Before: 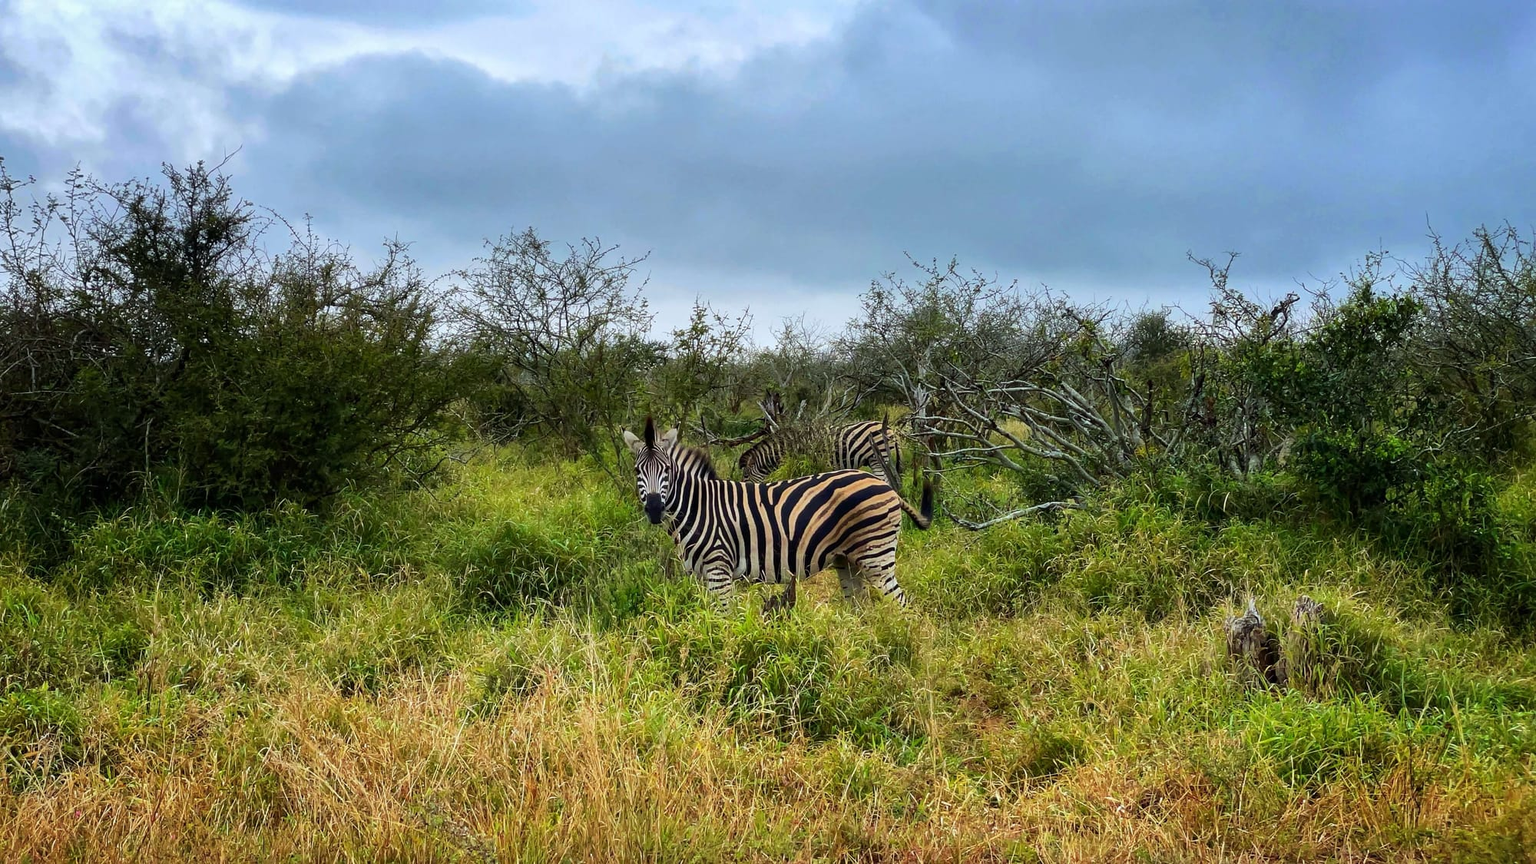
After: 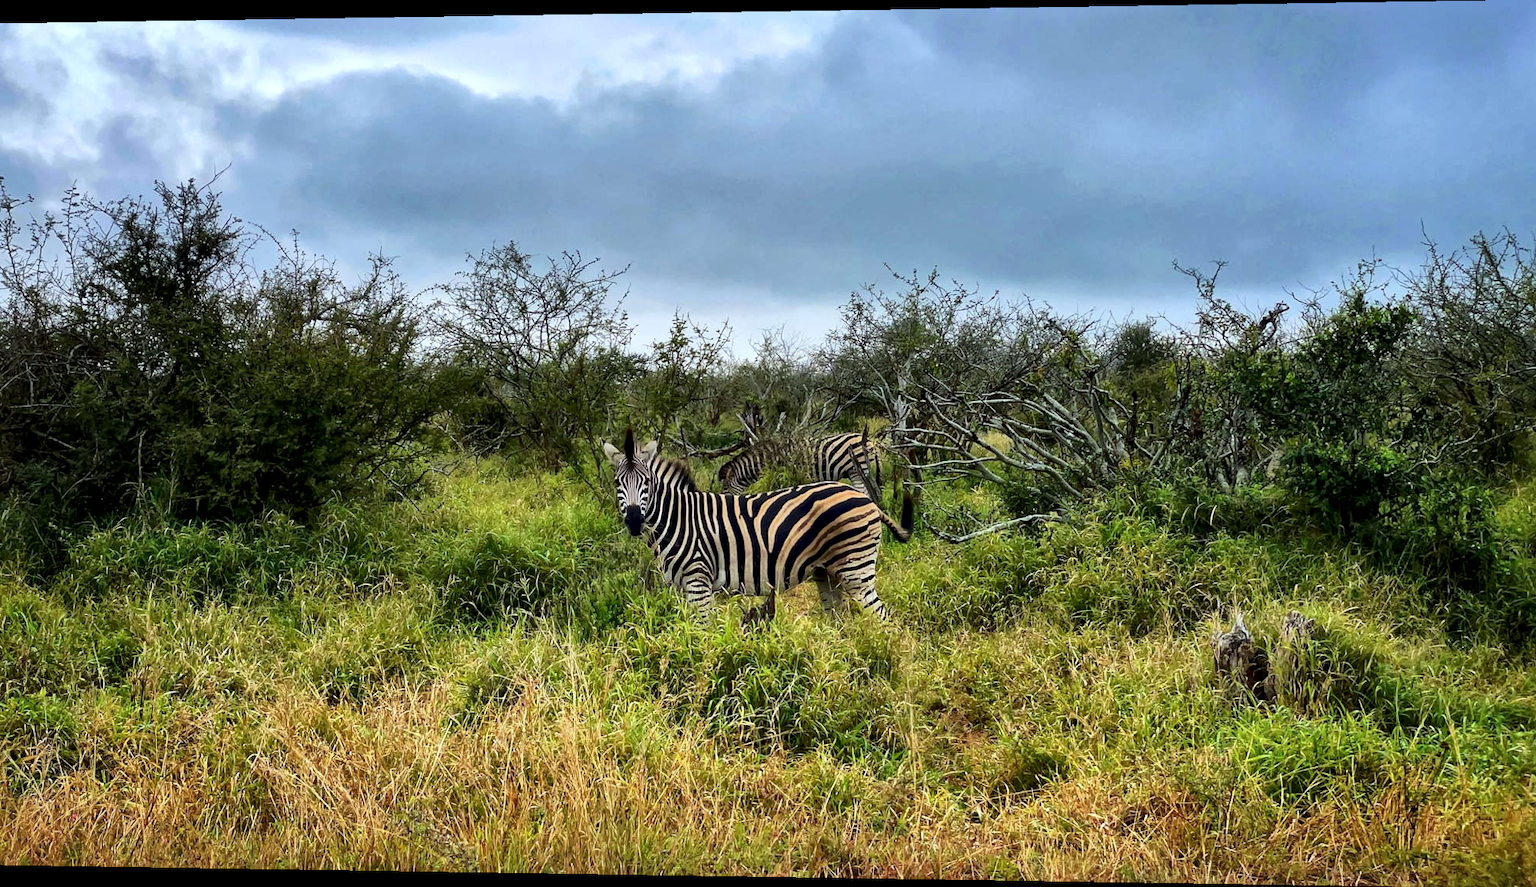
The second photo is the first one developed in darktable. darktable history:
rotate and perspective: lens shift (horizontal) -0.055, automatic cropping off
local contrast: mode bilateral grid, contrast 25, coarseness 60, detail 151%, midtone range 0.2
